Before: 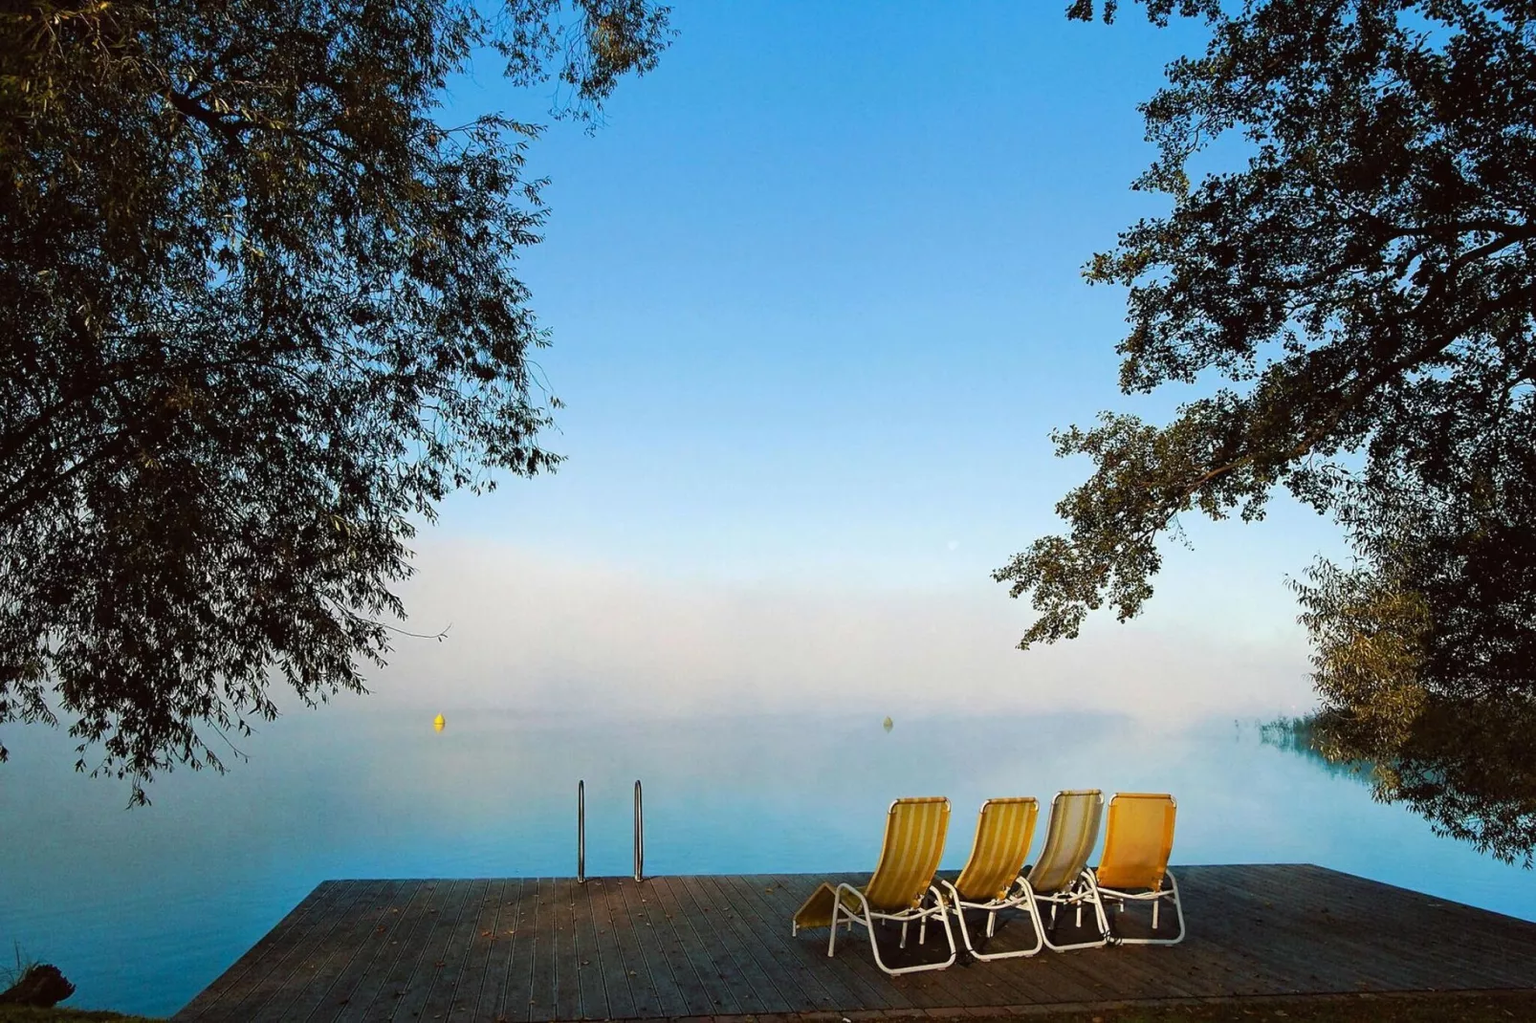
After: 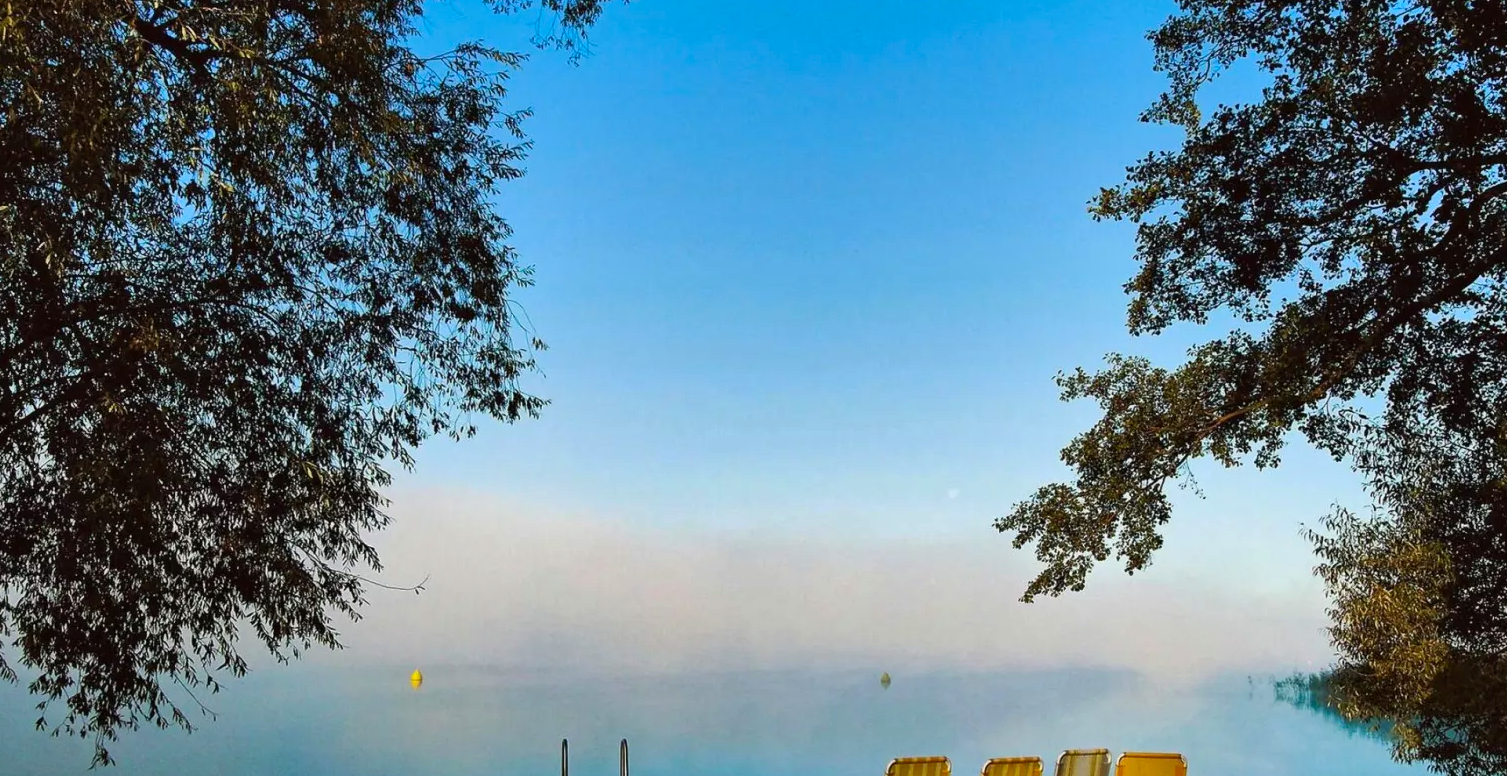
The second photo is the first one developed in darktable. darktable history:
crop: left 2.737%, top 7.287%, right 3.421%, bottom 20.179%
tone equalizer: on, module defaults
shadows and highlights: shadows 43.71, white point adjustment -1.46, soften with gaussian
contrast brightness saturation: contrast 0.04, saturation 0.16
